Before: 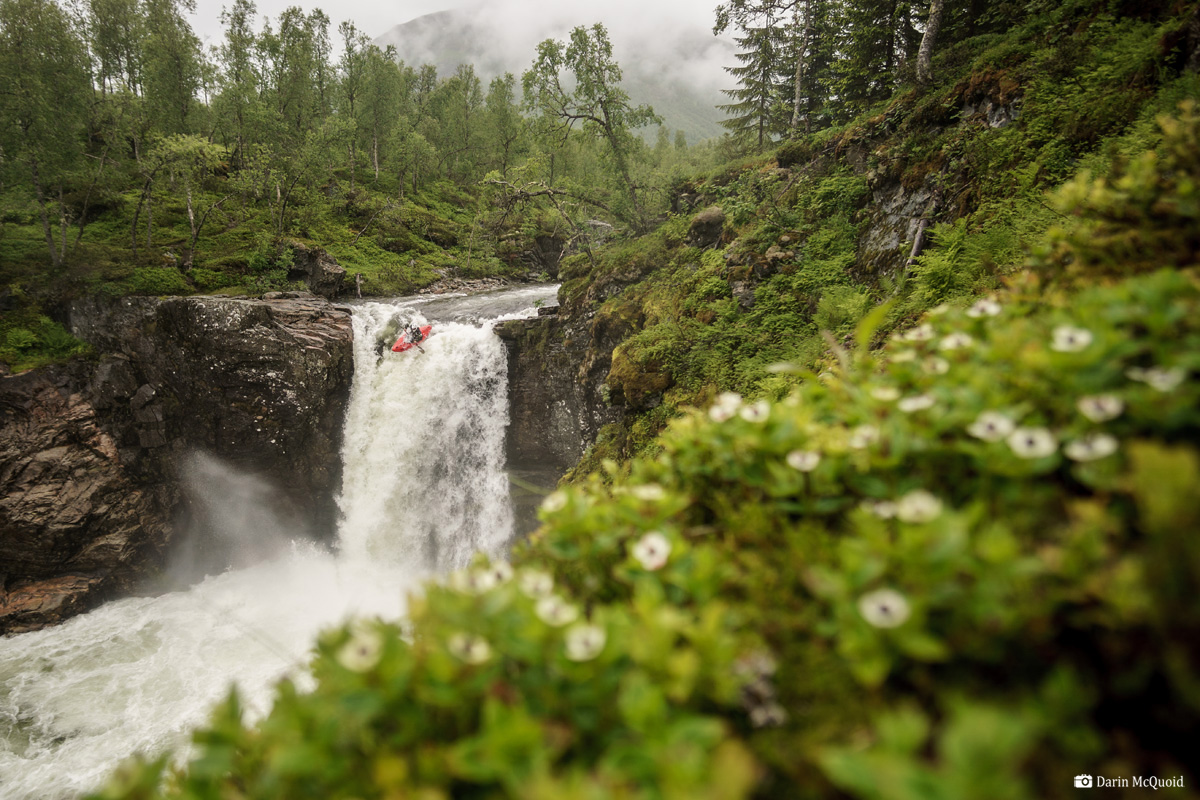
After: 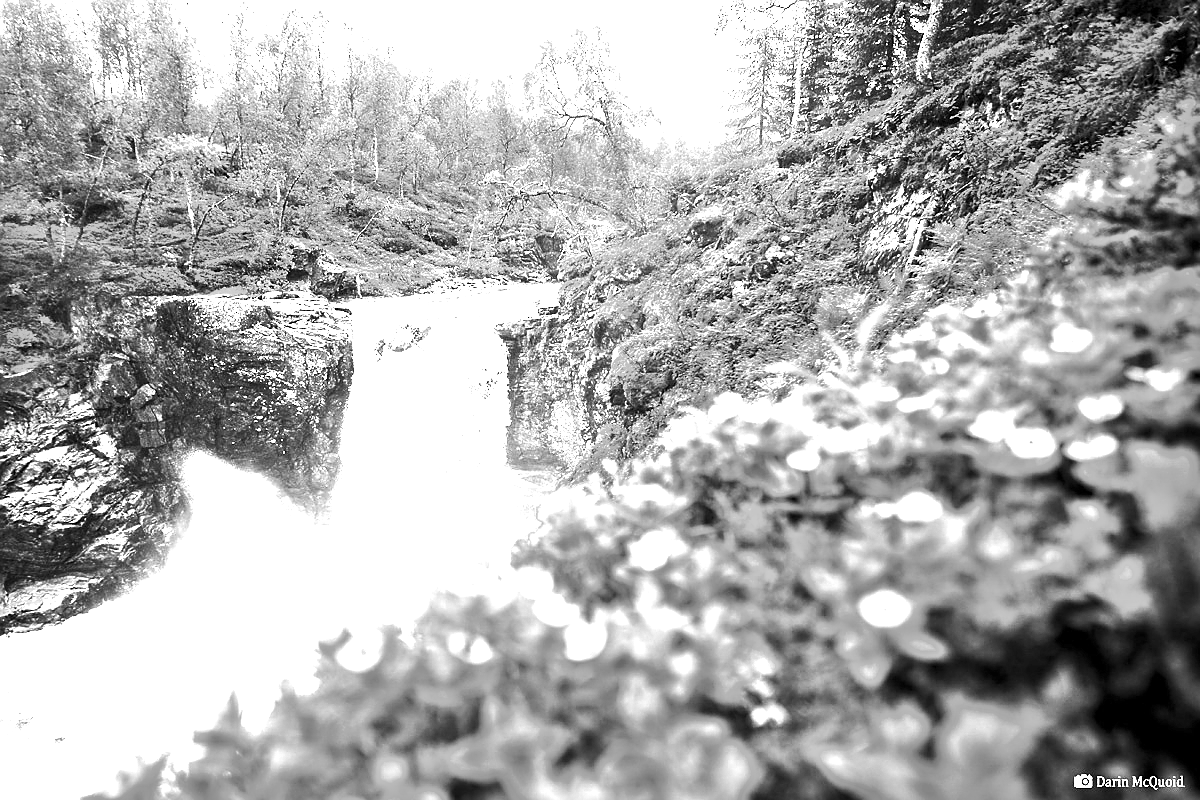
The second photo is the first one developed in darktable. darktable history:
tone equalizer: -8 EV -1.08 EV, -7 EV -1.01 EV, -6 EV -0.867 EV, -5 EV -0.578 EV, -3 EV 0.578 EV, -2 EV 0.867 EV, -1 EV 1.01 EV, +0 EV 1.08 EV, edges refinement/feathering 500, mask exposure compensation -1.57 EV, preserve details no
color balance rgb: linear chroma grading › global chroma 25%, perceptual saturation grading › global saturation 40%, perceptual brilliance grading › global brilliance 30%, global vibrance 40%
monochrome: a 16.06, b 15.48, size 1
sharpen: radius 0.969, amount 0.604
exposure: exposure 2 EV, compensate highlight preservation false
